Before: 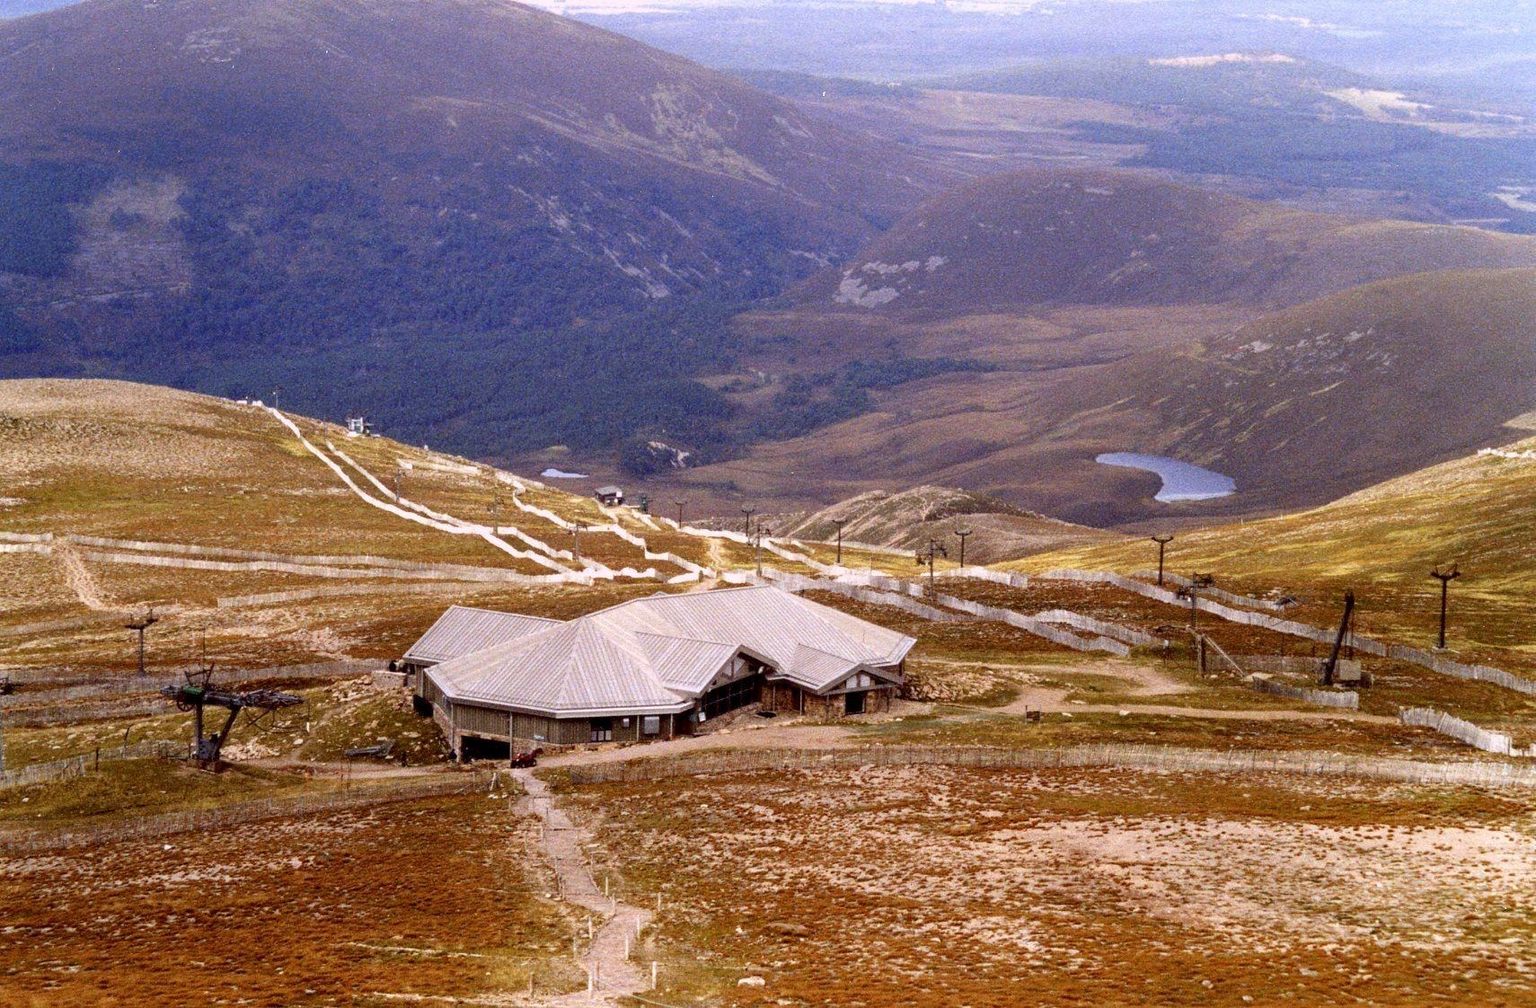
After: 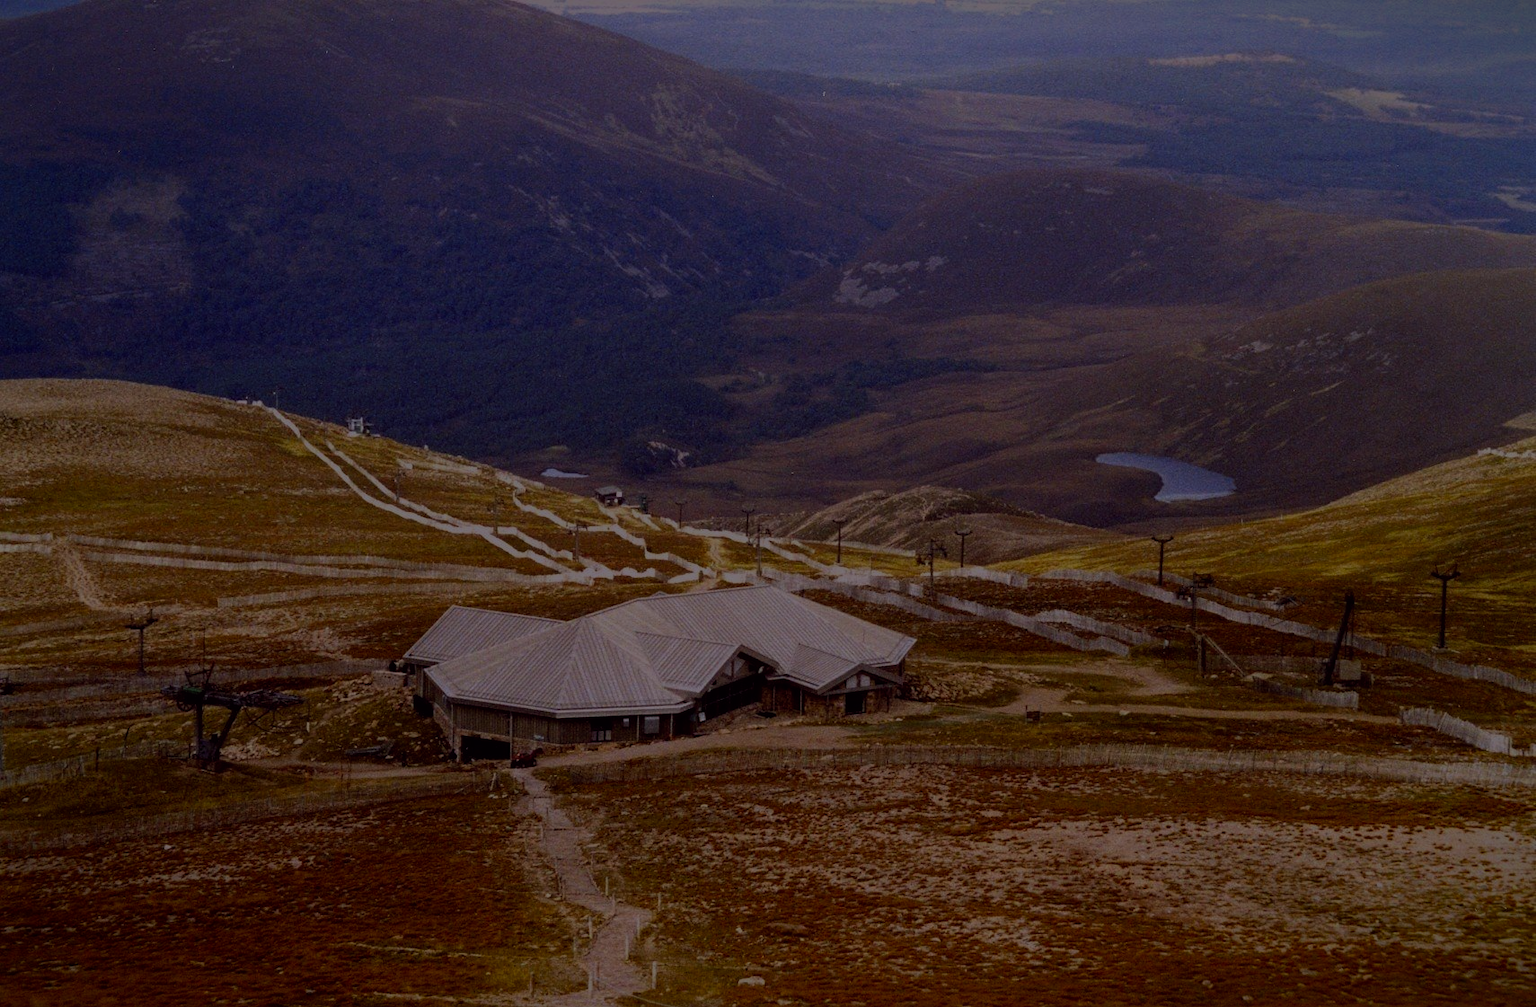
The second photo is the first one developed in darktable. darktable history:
color balance: lift [1, 1.001, 0.999, 1.001], gamma [1, 1.004, 1.007, 0.993], gain [1, 0.991, 0.987, 1.013], contrast 10%, output saturation 120%
vignetting: fall-off start 98.29%, fall-off radius 100%, brightness -1, saturation 0.5, width/height ratio 1.428
exposure: exposure -2.446 EV, compensate highlight preservation false
